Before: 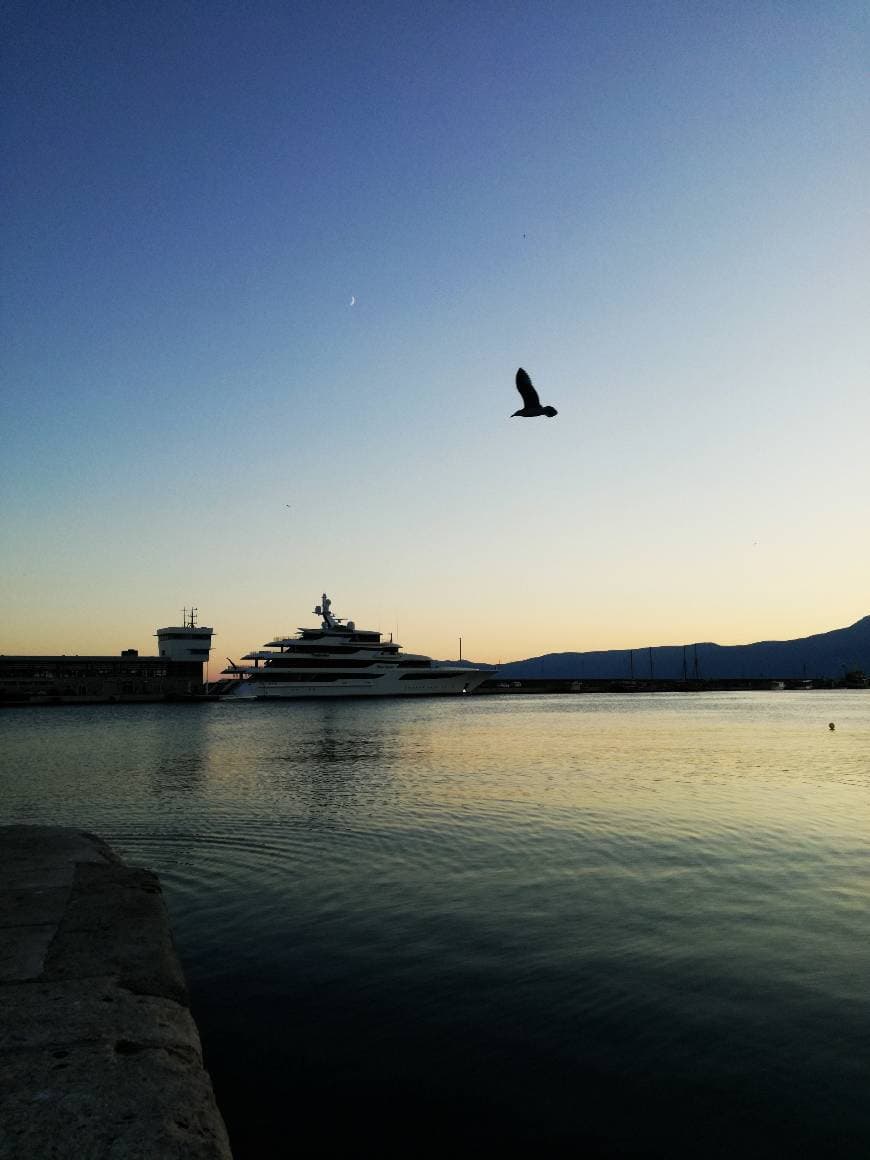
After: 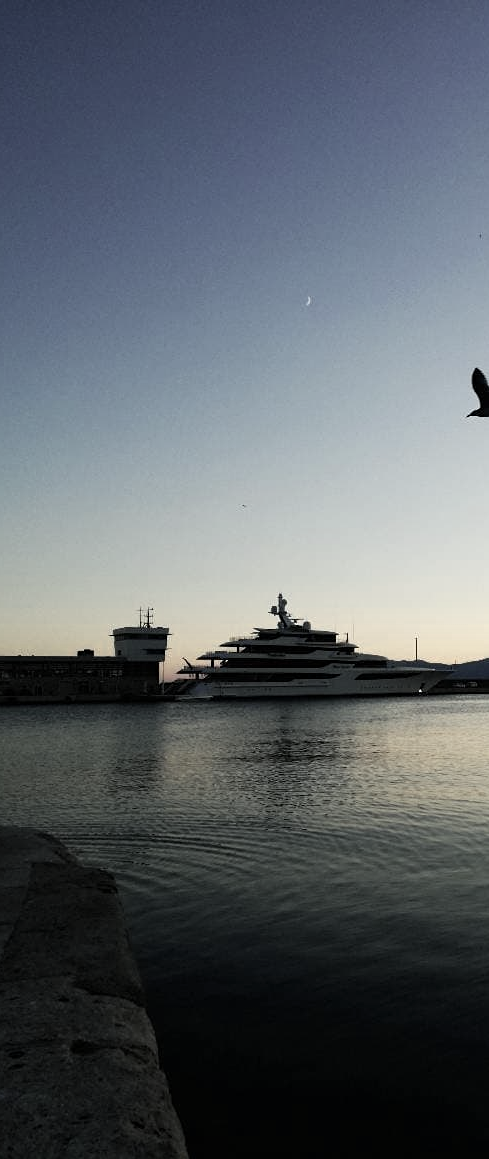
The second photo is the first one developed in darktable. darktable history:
white balance: red 0.978, blue 0.999
color zones: curves: ch0 [(0, 0.6) (0.129, 0.585) (0.193, 0.596) (0.429, 0.5) (0.571, 0.5) (0.714, 0.5) (0.857, 0.5) (1, 0.6)]; ch1 [(0, 0.453) (0.112, 0.245) (0.213, 0.252) (0.429, 0.233) (0.571, 0.231) (0.683, 0.242) (0.857, 0.296) (1, 0.453)]
crop: left 5.114%, right 38.589%
sharpen: amount 0.2
